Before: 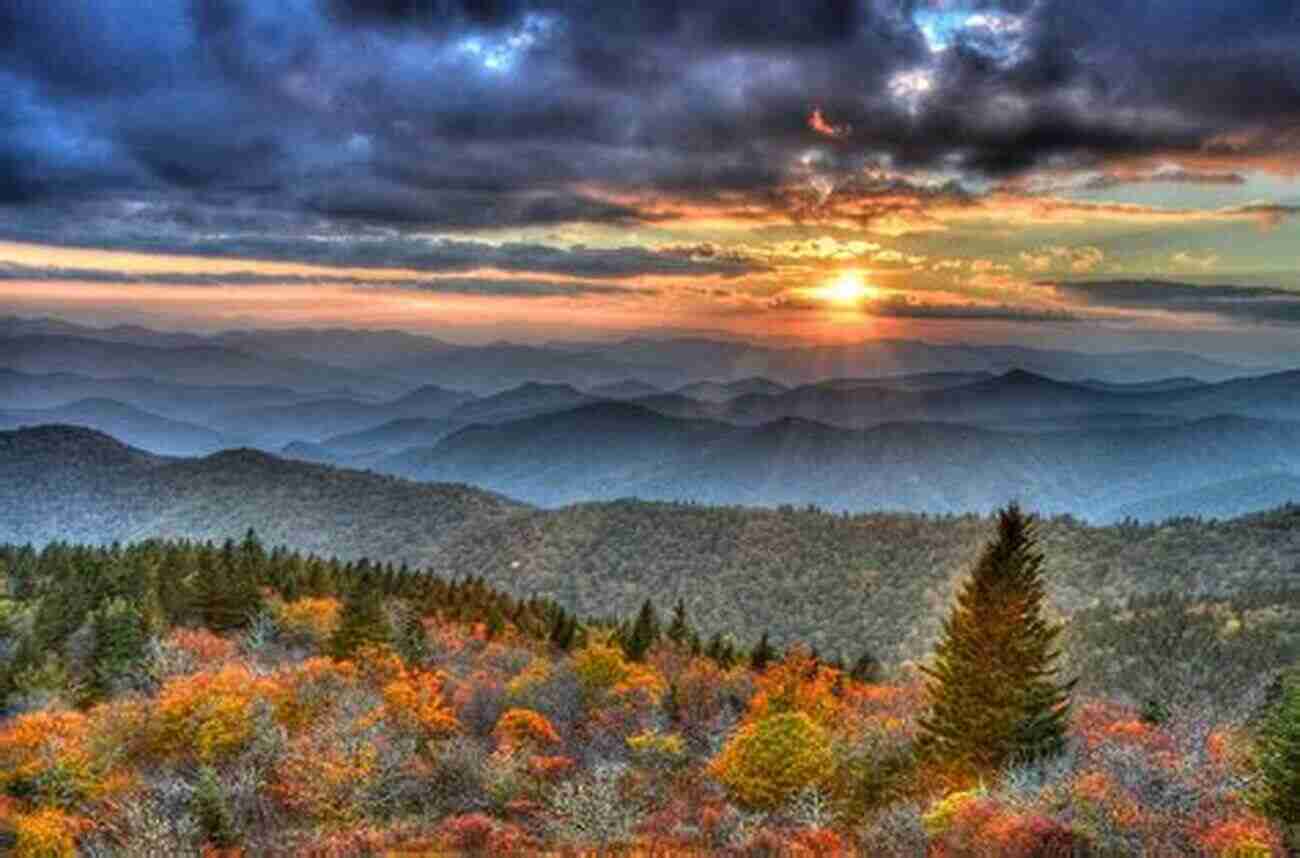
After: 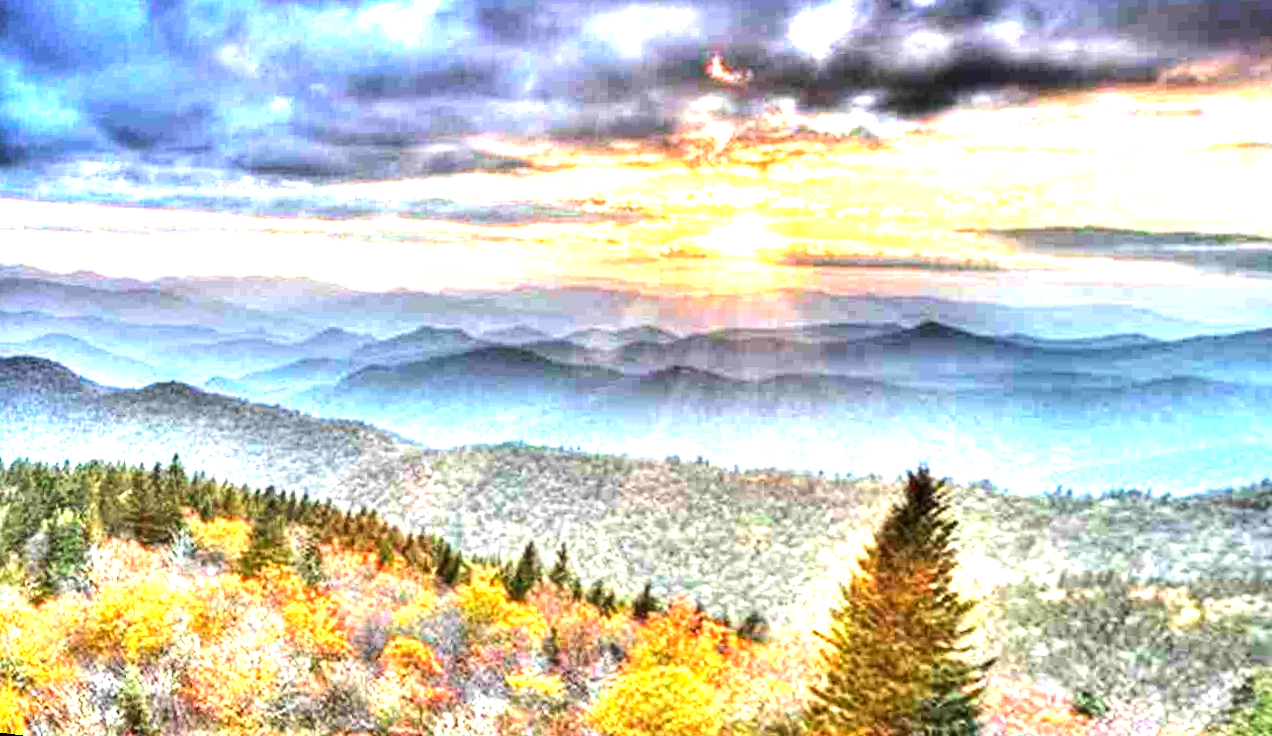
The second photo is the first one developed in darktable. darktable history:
tone equalizer: -8 EV -0.75 EV, -7 EV -0.7 EV, -6 EV -0.6 EV, -5 EV -0.4 EV, -3 EV 0.4 EV, -2 EV 0.6 EV, -1 EV 0.7 EV, +0 EV 0.75 EV, edges refinement/feathering 500, mask exposure compensation -1.57 EV, preserve details no
exposure: black level correction 0, exposure 1.9 EV, compensate highlight preservation false
rotate and perspective: rotation 1.69°, lens shift (vertical) -0.023, lens shift (horizontal) -0.291, crop left 0.025, crop right 0.988, crop top 0.092, crop bottom 0.842
